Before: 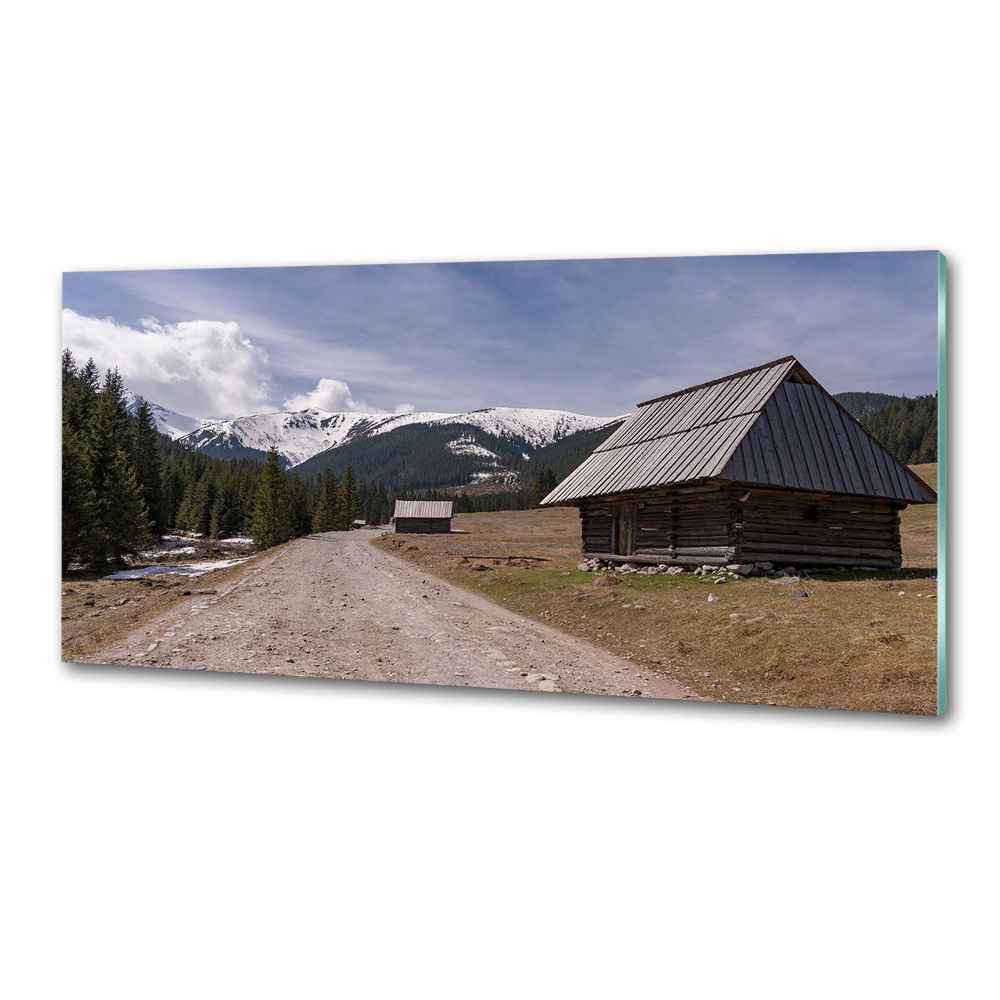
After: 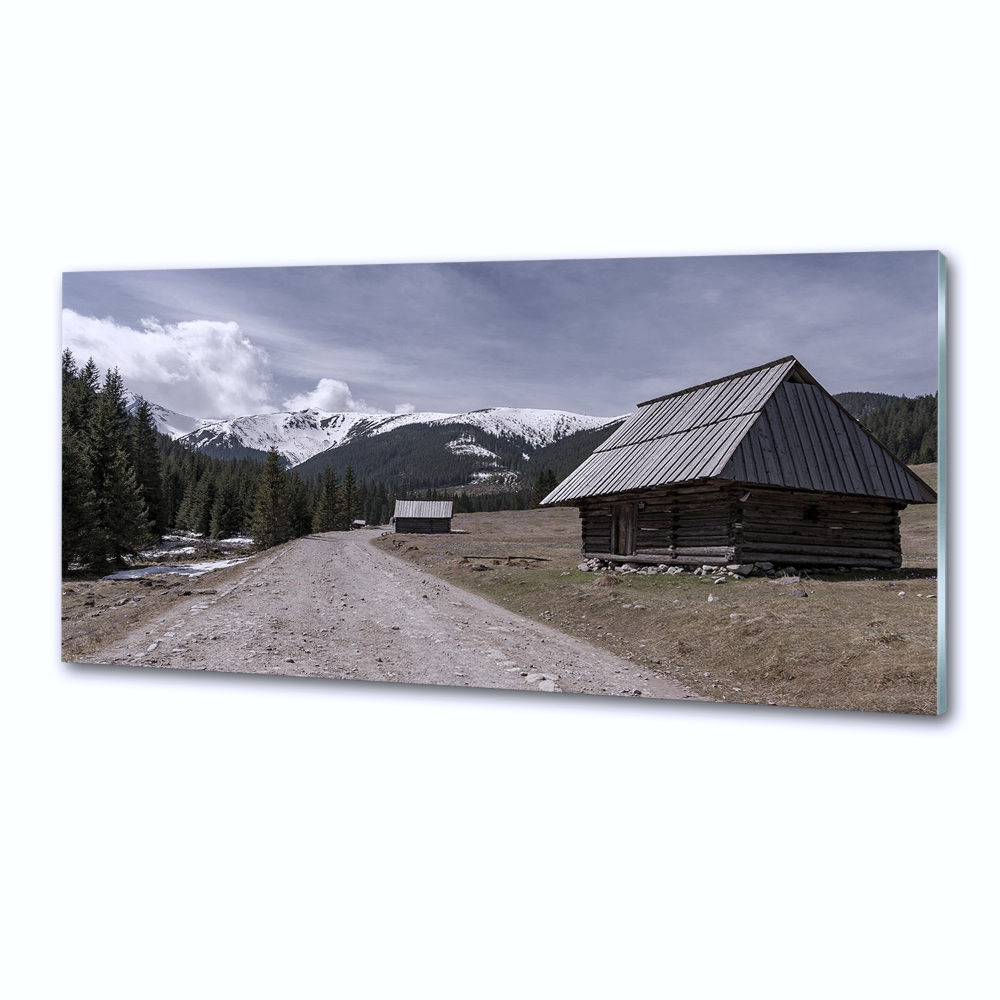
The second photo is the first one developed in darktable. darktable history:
color zones: curves: ch1 [(0, 0.292) (0.001, 0.292) (0.2, 0.264) (0.4, 0.248) (0.6, 0.248) (0.8, 0.264) (0.999, 0.292) (1, 0.292)]
white balance: red 0.967, blue 1.119, emerald 0.756
